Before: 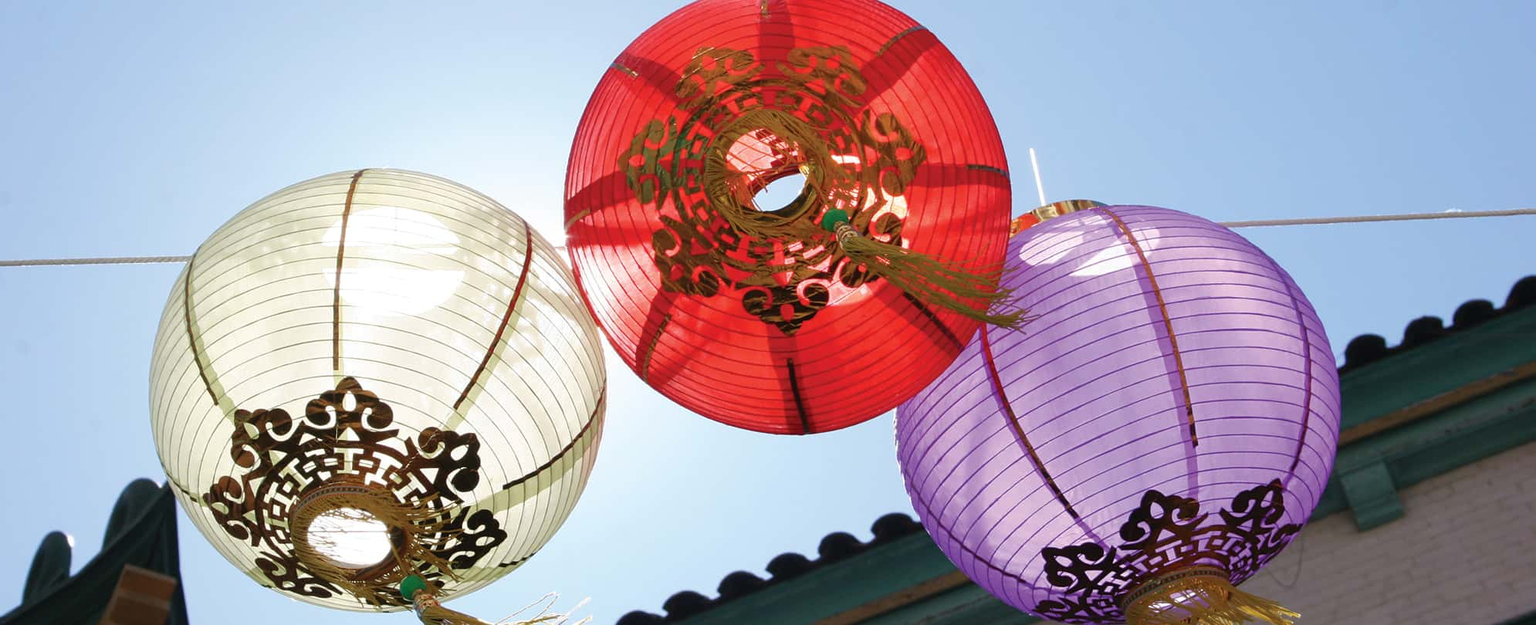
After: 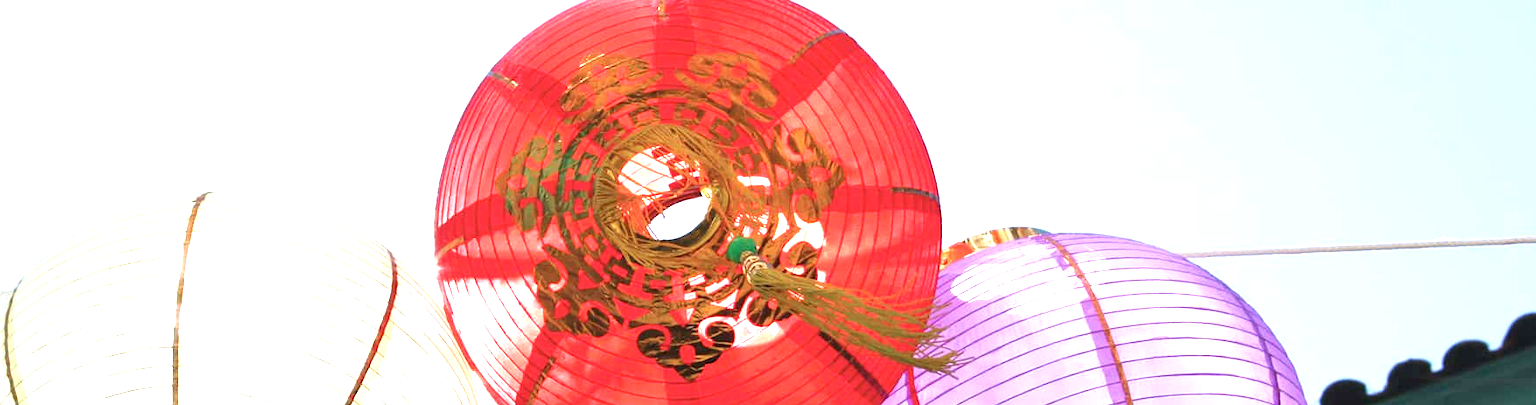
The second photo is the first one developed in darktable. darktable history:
crop and rotate: left 11.812%, bottom 42.776%
exposure: black level correction 0, exposure 1.4 EV, compensate highlight preservation false
